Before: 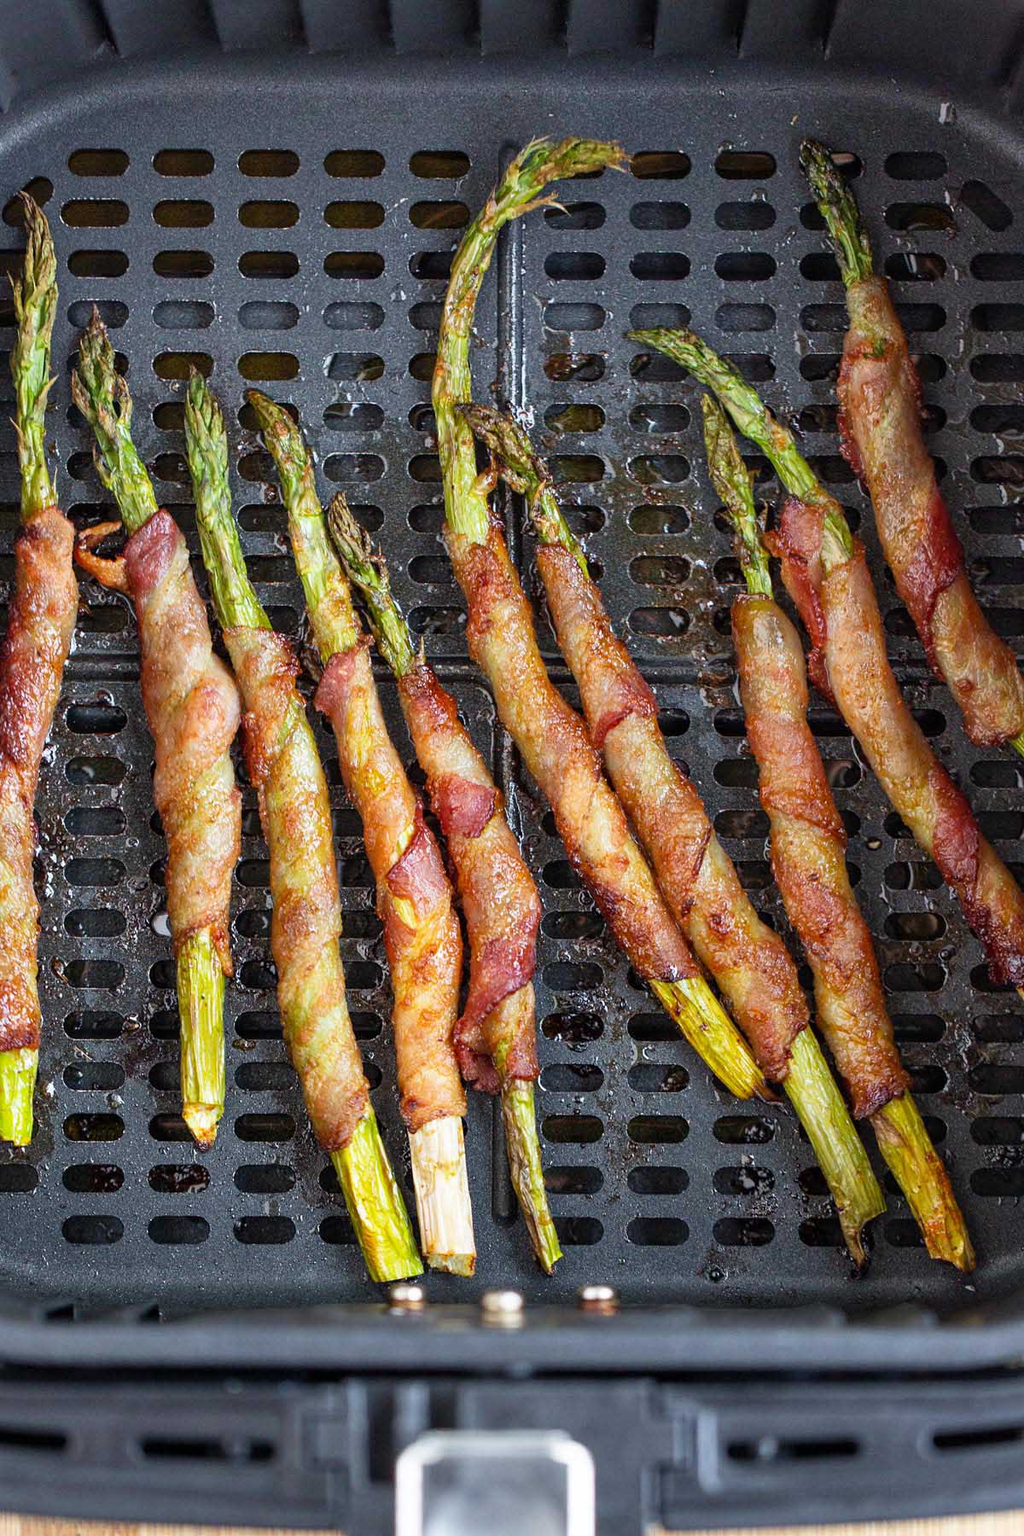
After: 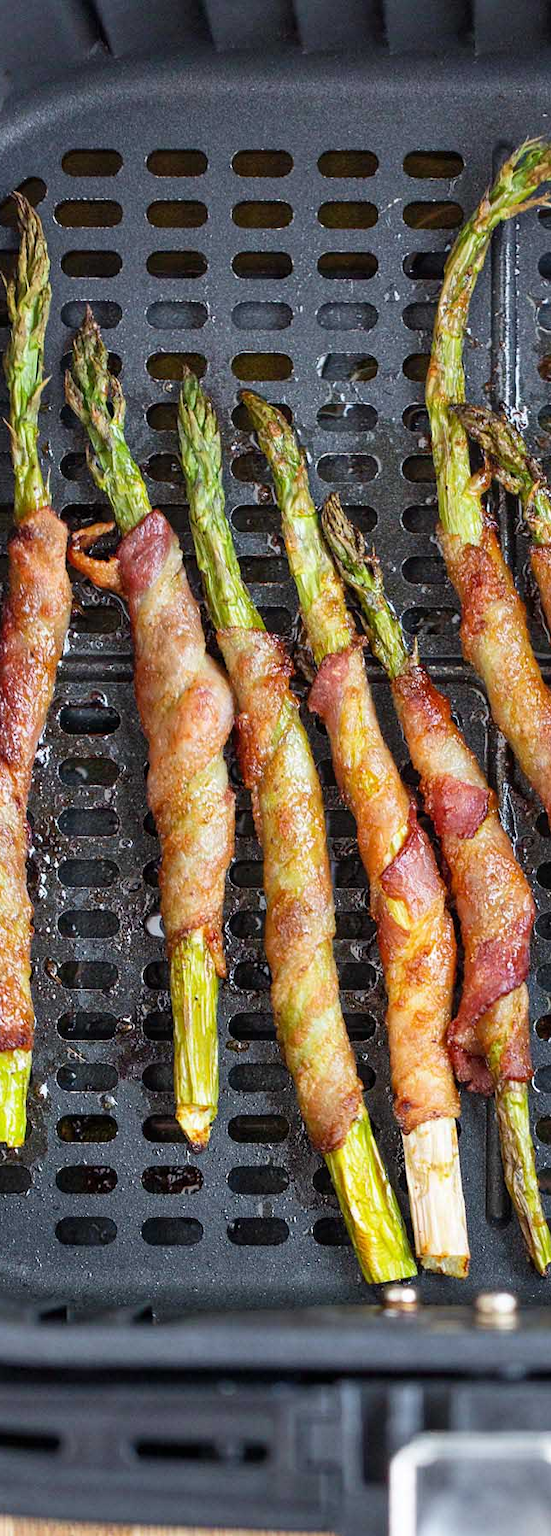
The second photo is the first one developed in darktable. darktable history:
crop: left 0.704%, right 45.521%, bottom 0.086%
